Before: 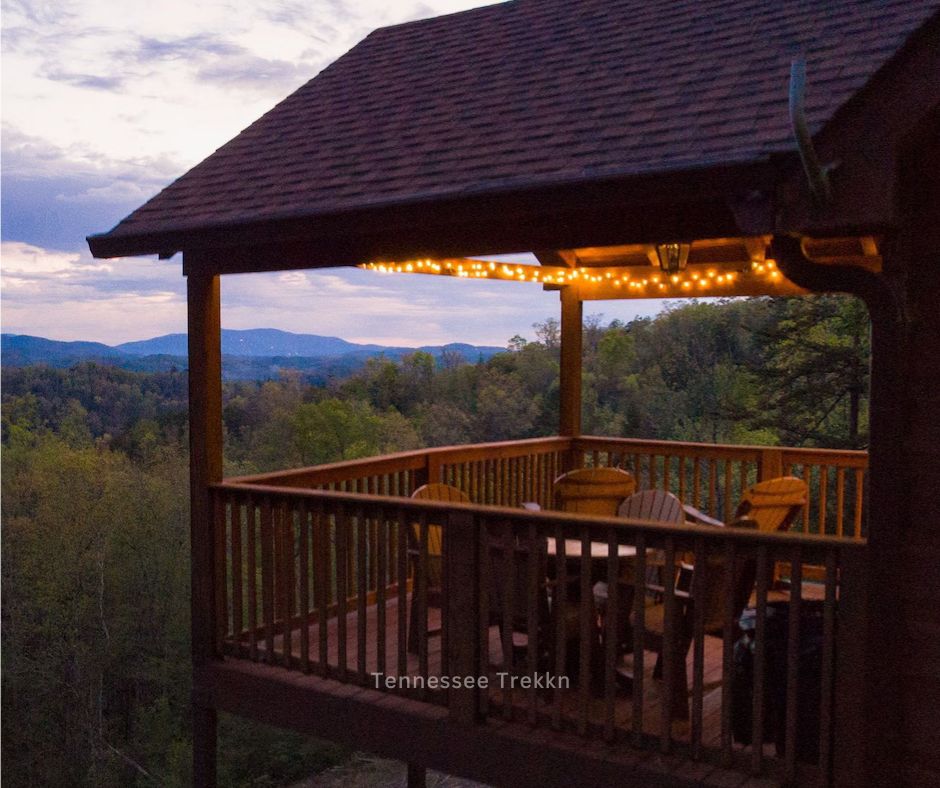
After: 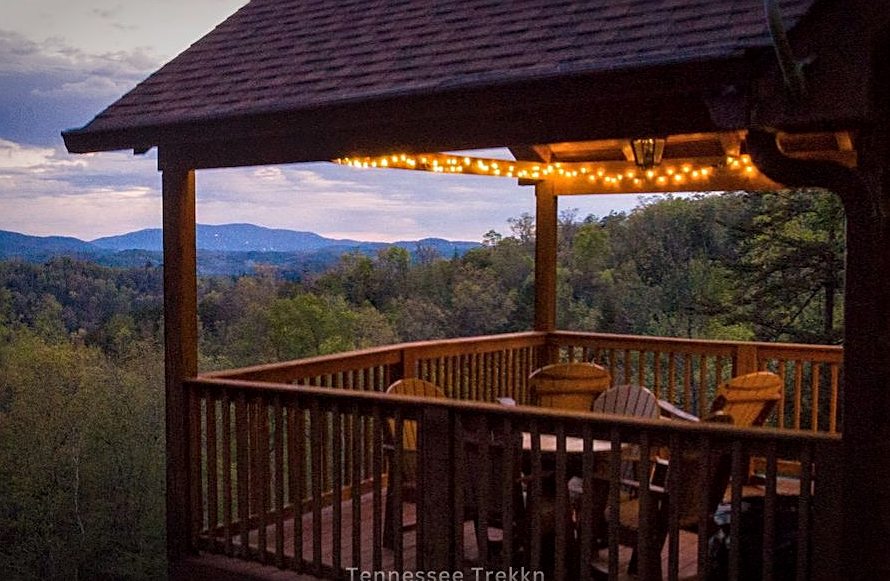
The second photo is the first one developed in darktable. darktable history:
sharpen: on, module defaults
crop and rotate: left 2.799%, top 13.43%, right 2.504%, bottom 12.736%
local contrast: on, module defaults
vignetting: saturation -0.003, automatic ratio true
